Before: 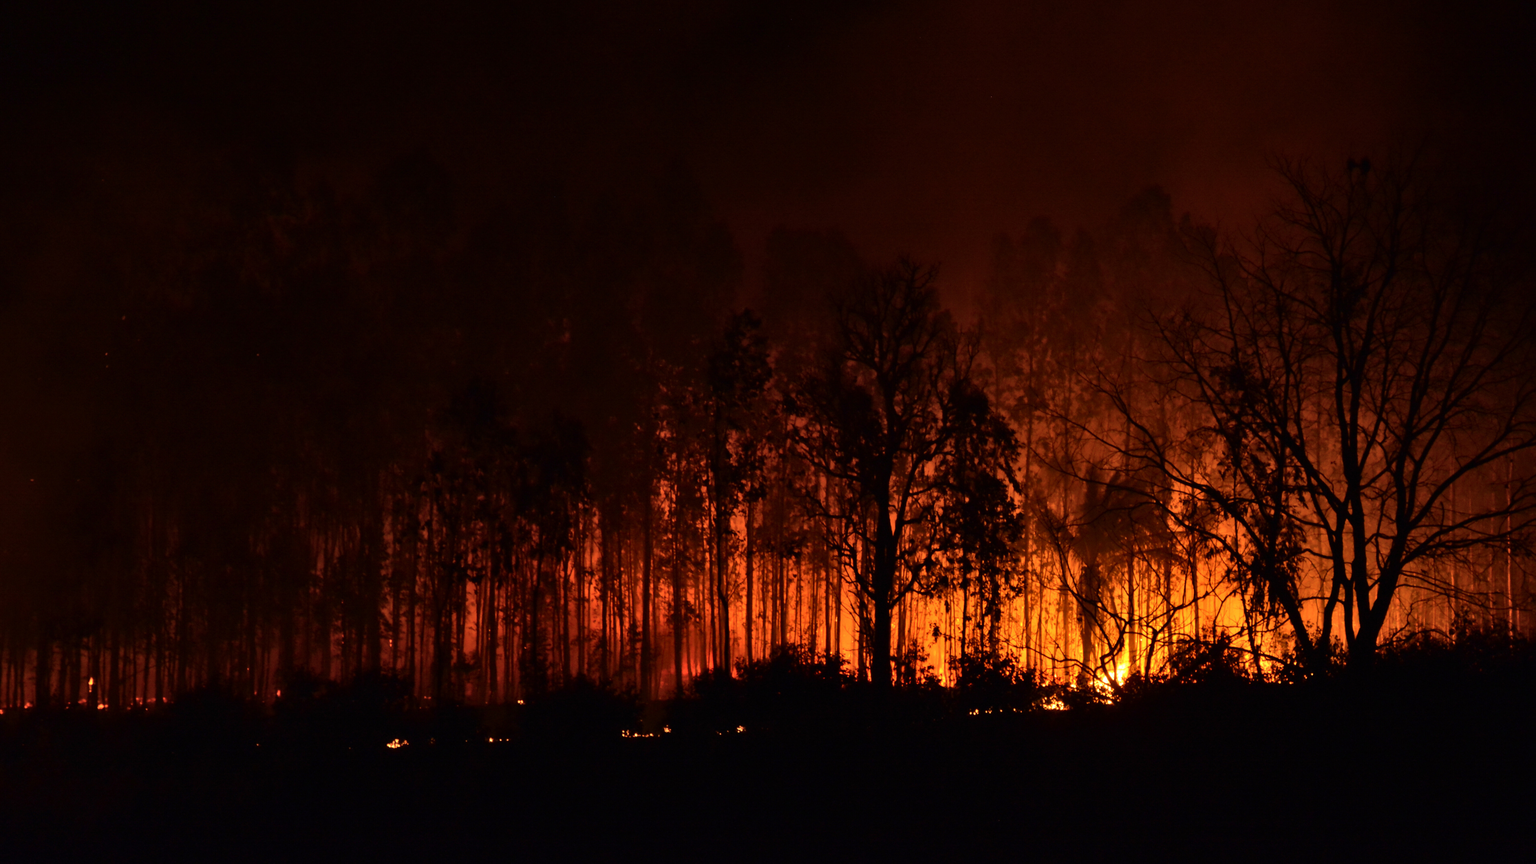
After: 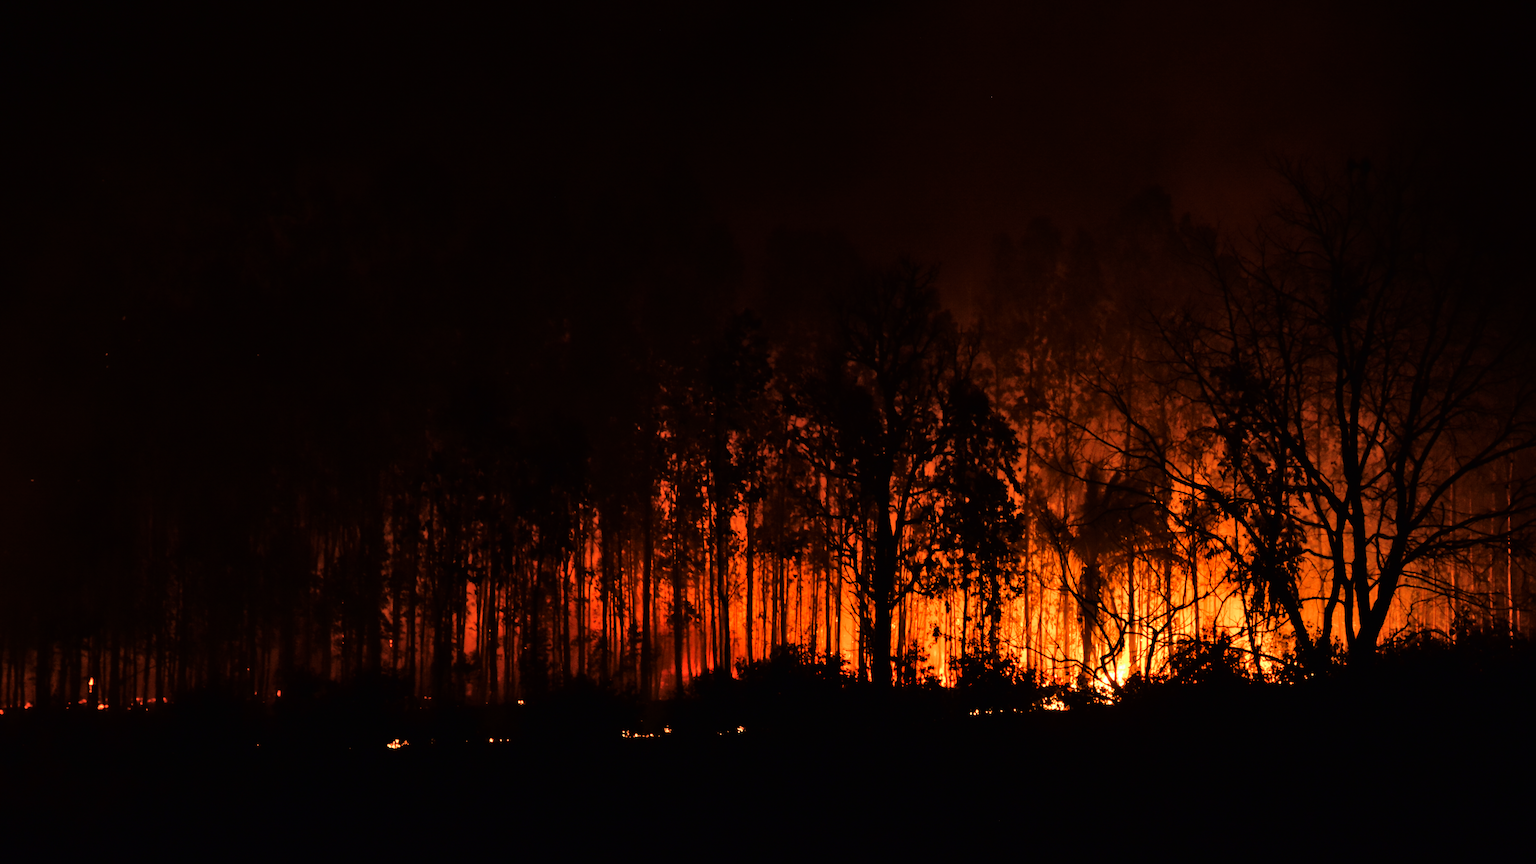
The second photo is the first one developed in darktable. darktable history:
base curve: curves: ch0 [(0, 0) (0, 0) (0.002, 0.001) (0.008, 0.003) (0.019, 0.011) (0.037, 0.037) (0.064, 0.11) (0.102, 0.232) (0.152, 0.379) (0.216, 0.524) (0.296, 0.665) (0.394, 0.789) (0.512, 0.881) (0.651, 0.945) (0.813, 0.986) (1, 1)]
color zones: curves: ch0 [(0, 0.5) (0.125, 0.4) (0.25, 0.5) (0.375, 0.4) (0.5, 0.4) (0.625, 0.35) (0.75, 0.35) (0.875, 0.5)]; ch1 [(0, 0.35) (0.125, 0.45) (0.25, 0.35) (0.375, 0.35) (0.5, 0.35) (0.625, 0.35) (0.75, 0.45) (0.875, 0.35)]; ch2 [(0, 0.6) (0.125, 0.5) (0.25, 0.5) (0.375, 0.6) (0.5, 0.6) (0.625, 0.5) (0.75, 0.5) (0.875, 0.5)]
